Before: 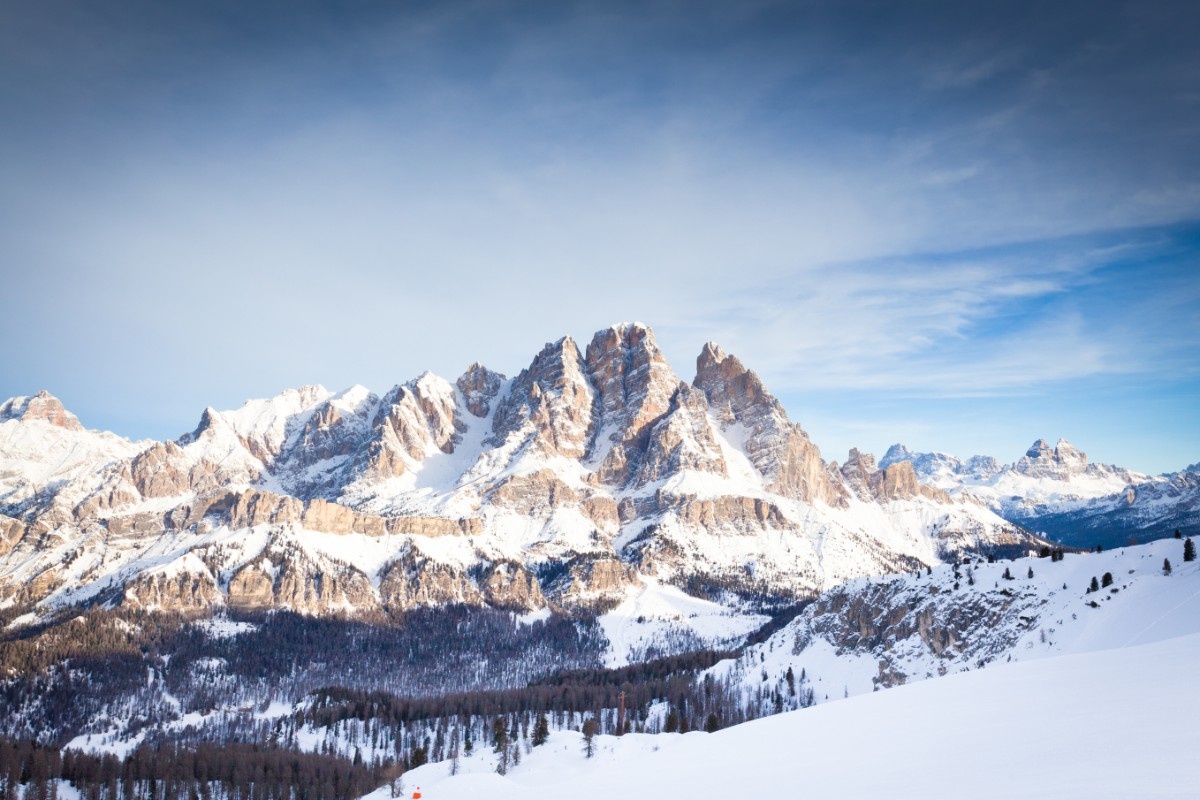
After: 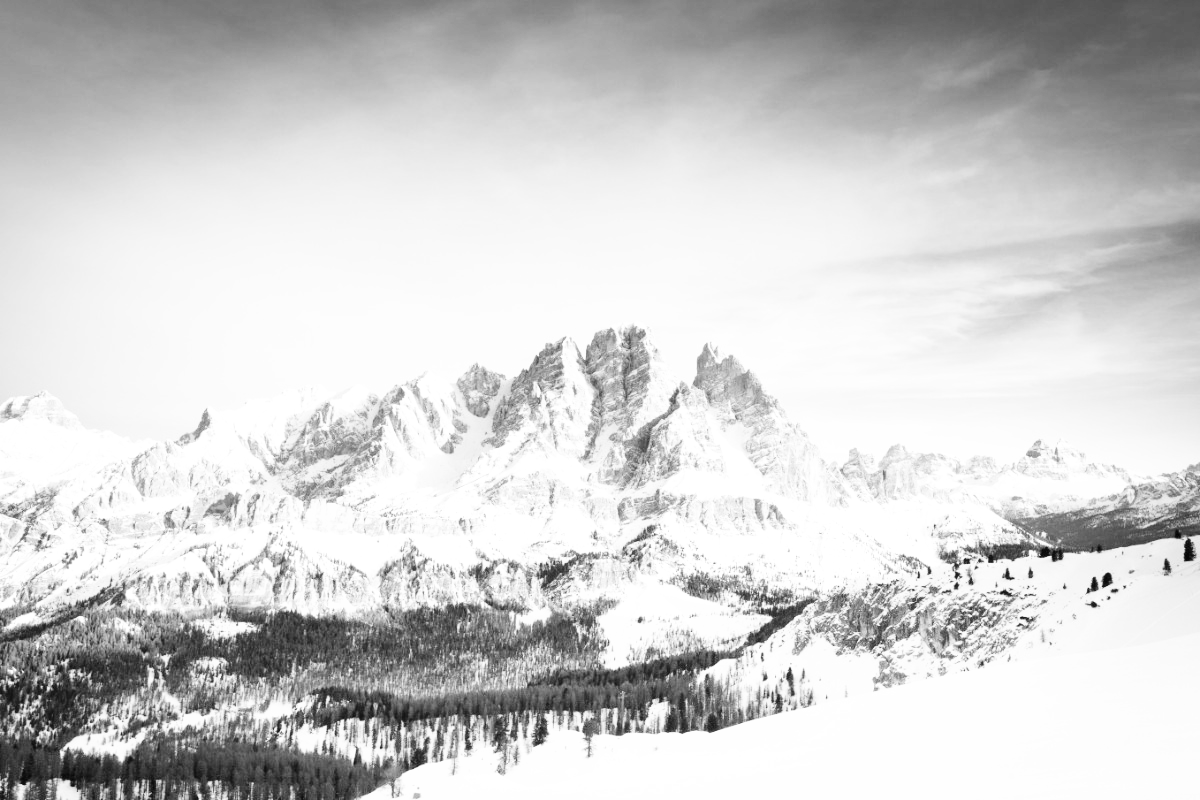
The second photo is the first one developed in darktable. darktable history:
base curve: curves: ch0 [(0, 0.003) (0.001, 0.002) (0.006, 0.004) (0.02, 0.022) (0.048, 0.086) (0.094, 0.234) (0.162, 0.431) (0.258, 0.629) (0.385, 0.8) (0.548, 0.918) (0.751, 0.988) (1, 1)], preserve colors none
monochrome: on, module defaults
